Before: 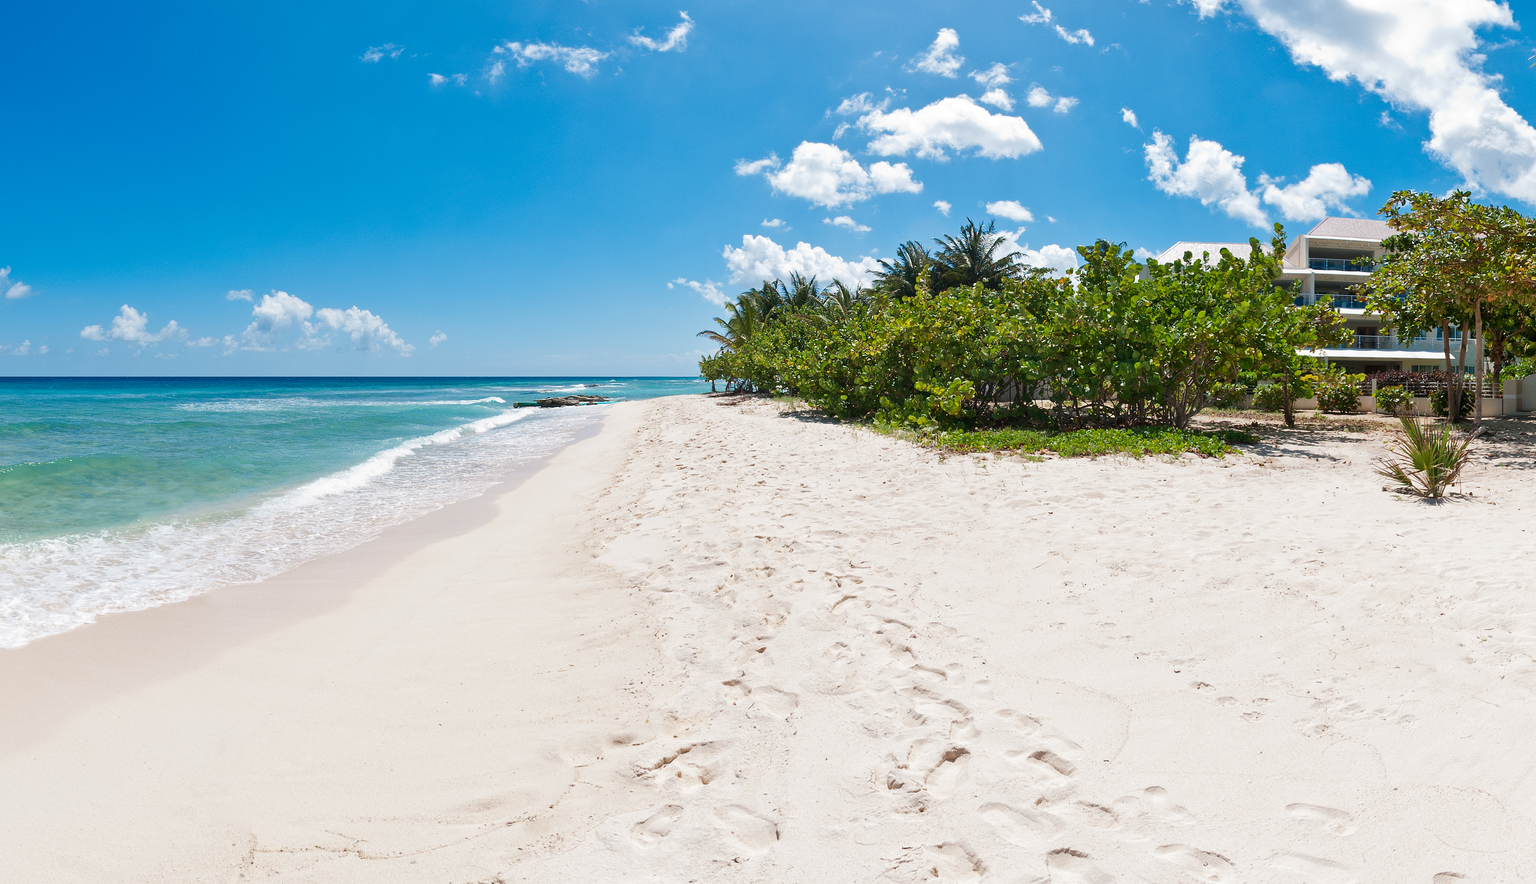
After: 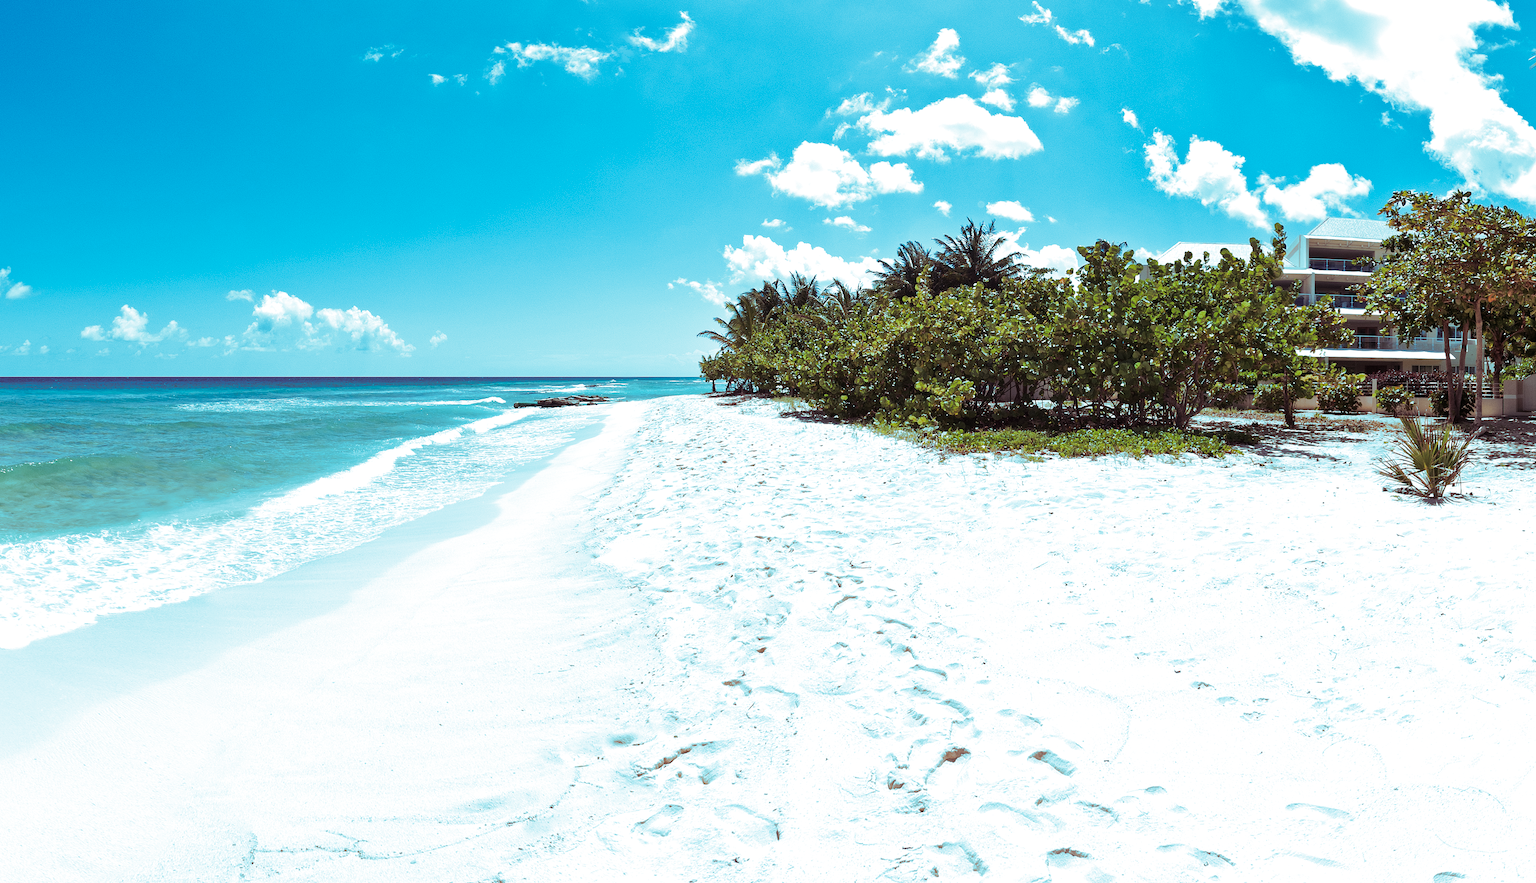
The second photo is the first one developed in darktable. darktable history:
tone equalizer: -8 EV -0.417 EV, -7 EV -0.389 EV, -6 EV -0.333 EV, -5 EV -0.222 EV, -3 EV 0.222 EV, -2 EV 0.333 EV, -1 EV 0.389 EV, +0 EV 0.417 EV, edges refinement/feathering 500, mask exposure compensation -1.57 EV, preserve details no
split-toning: shadows › hue 327.6°, highlights › hue 198°, highlights › saturation 0.55, balance -21.25, compress 0%
